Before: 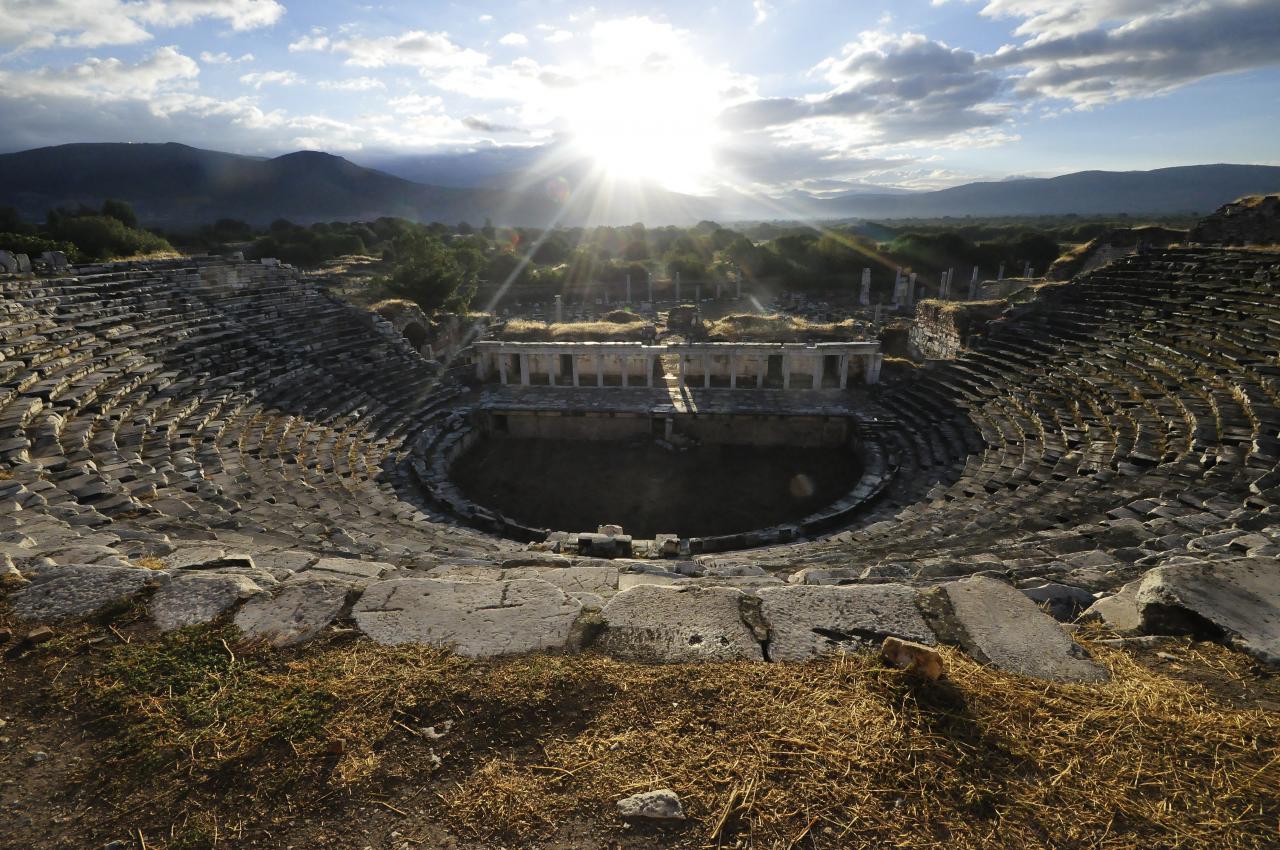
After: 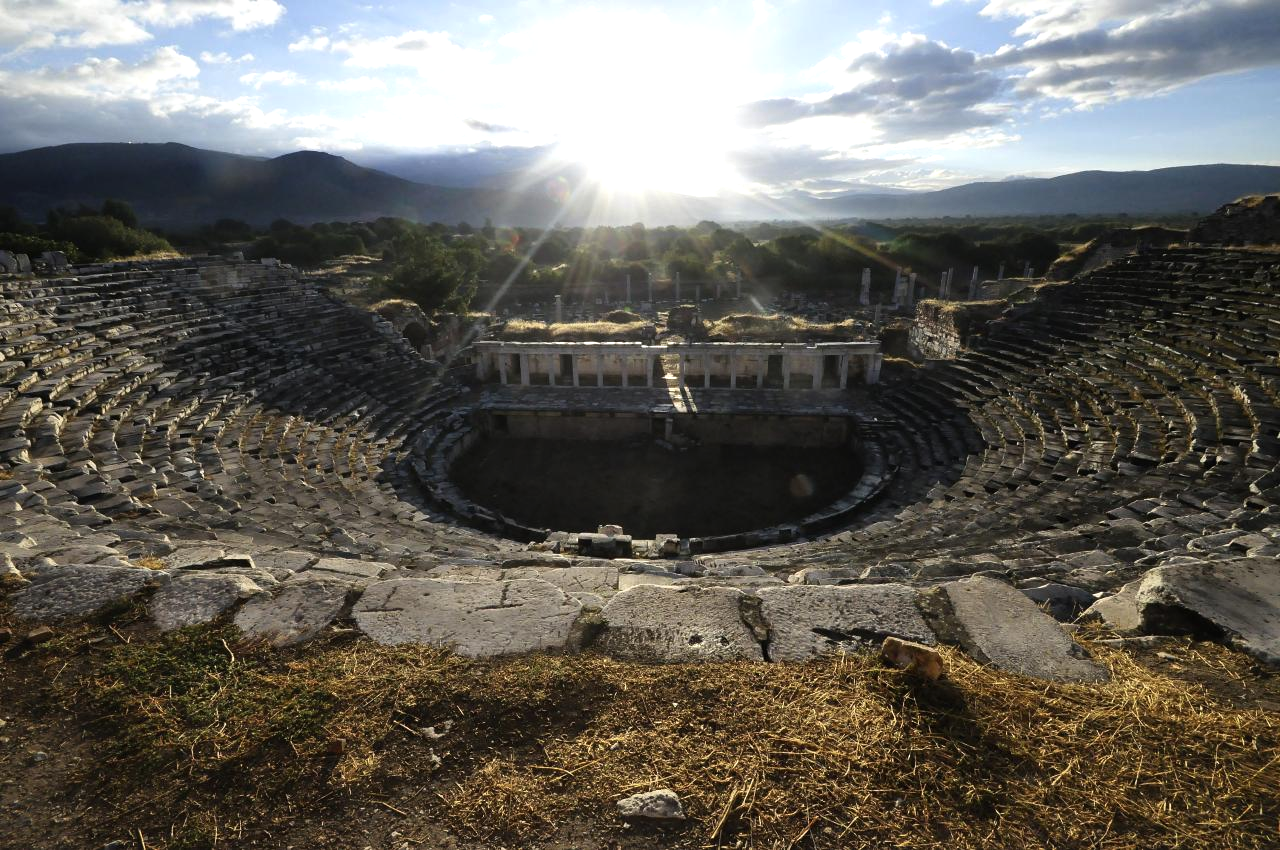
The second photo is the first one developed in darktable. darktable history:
tone equalizer: -8 EV -0.42 EV, -7 EV -0.379 EV, -6 EV -0.366 EV, -5 EV -0.202 EV, -3 EV 0.203 EV, -2 EV 0.349 EV, -1 EV 0.38 EV, +0 EV 0.405 EV, edges refinement/feathering 500, mask exposure compensation -1.57 EV, preserve details guided filter
